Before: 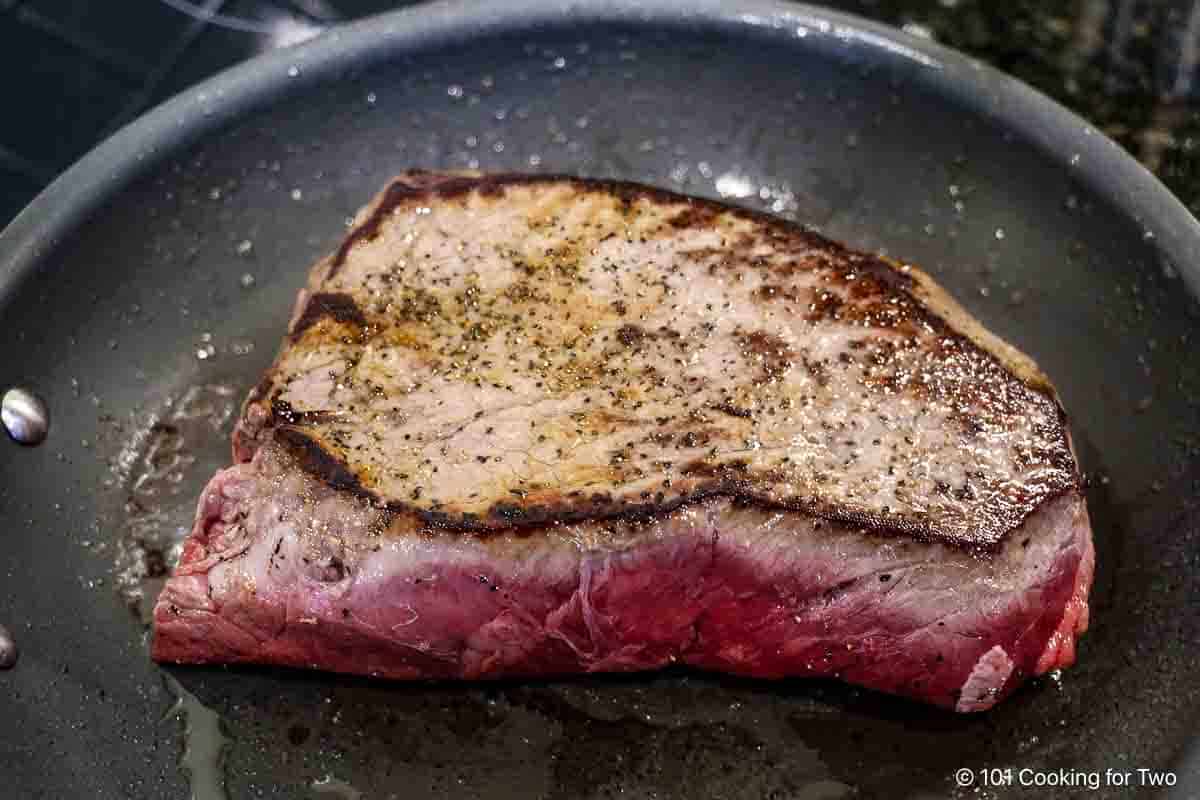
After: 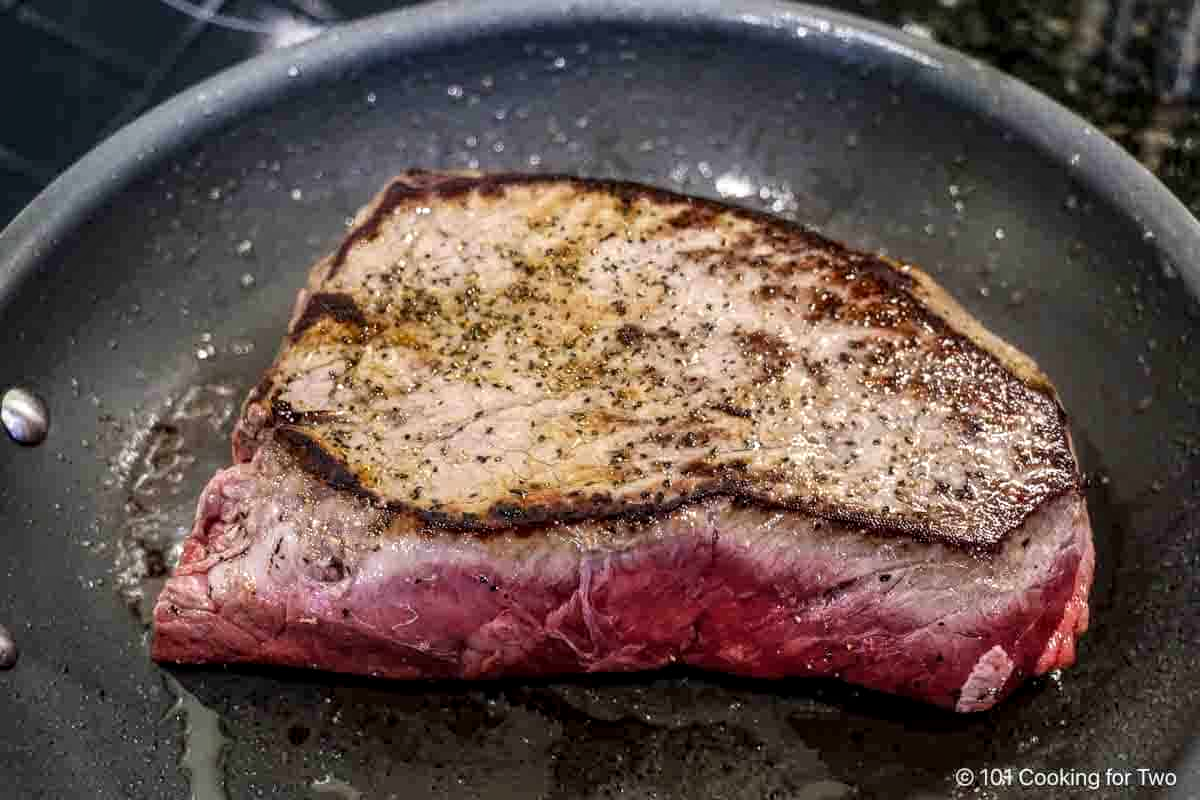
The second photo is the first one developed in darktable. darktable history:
local contrast: on, module defaults
shadows and highlights: shadows 32, highlights -32, soften with gaussian
